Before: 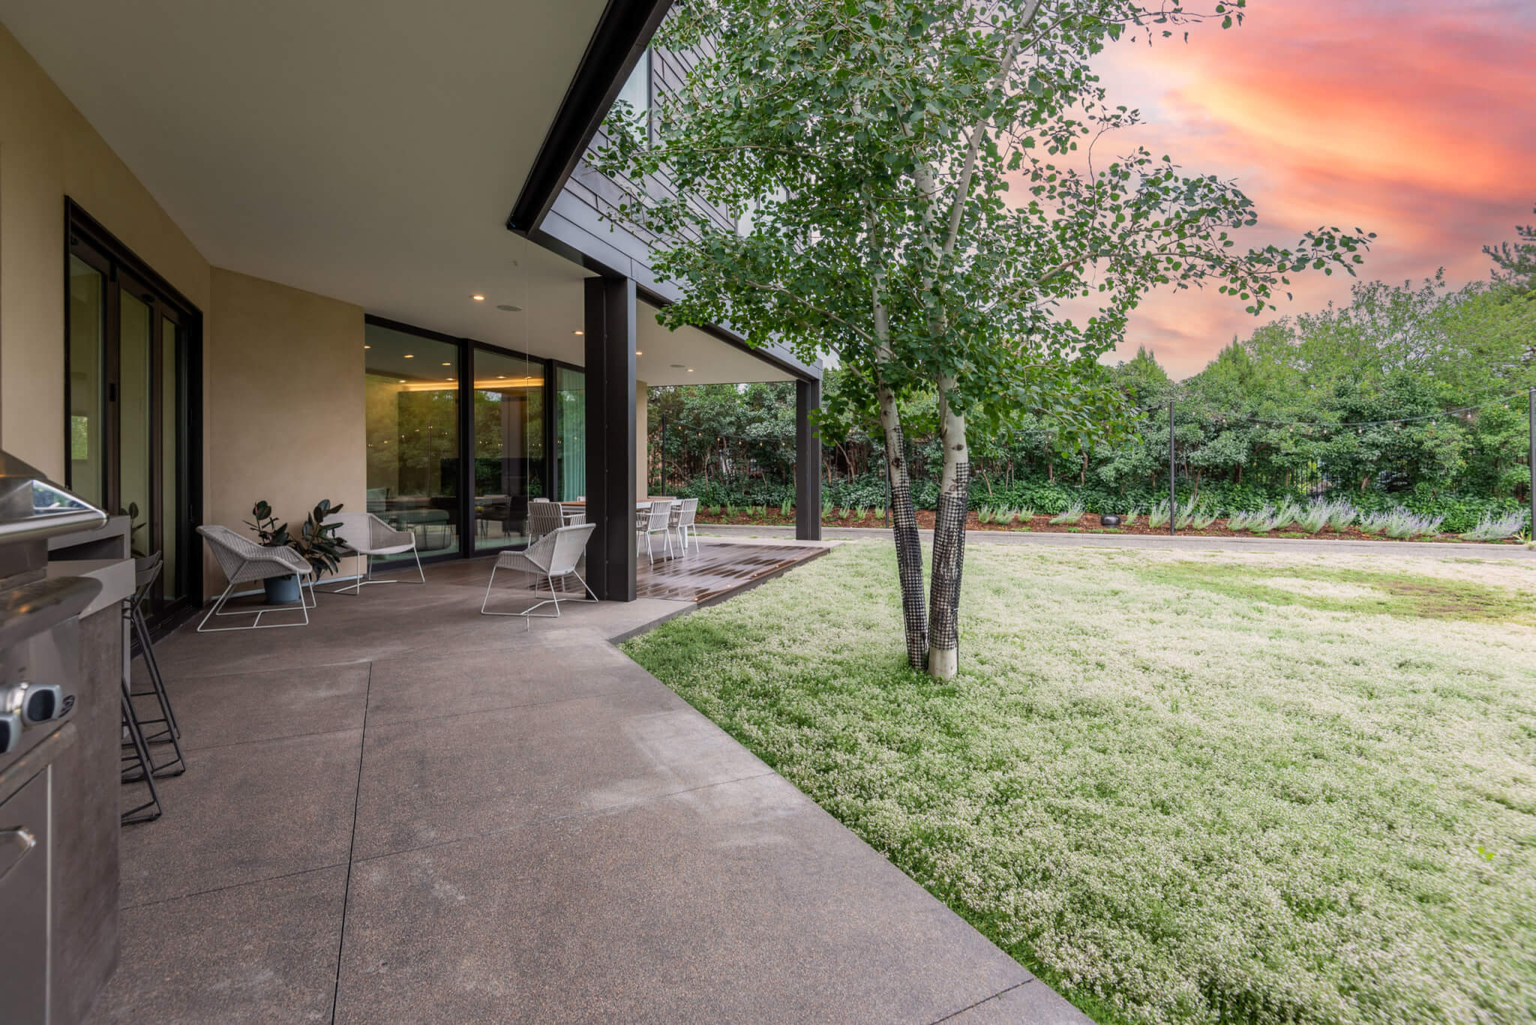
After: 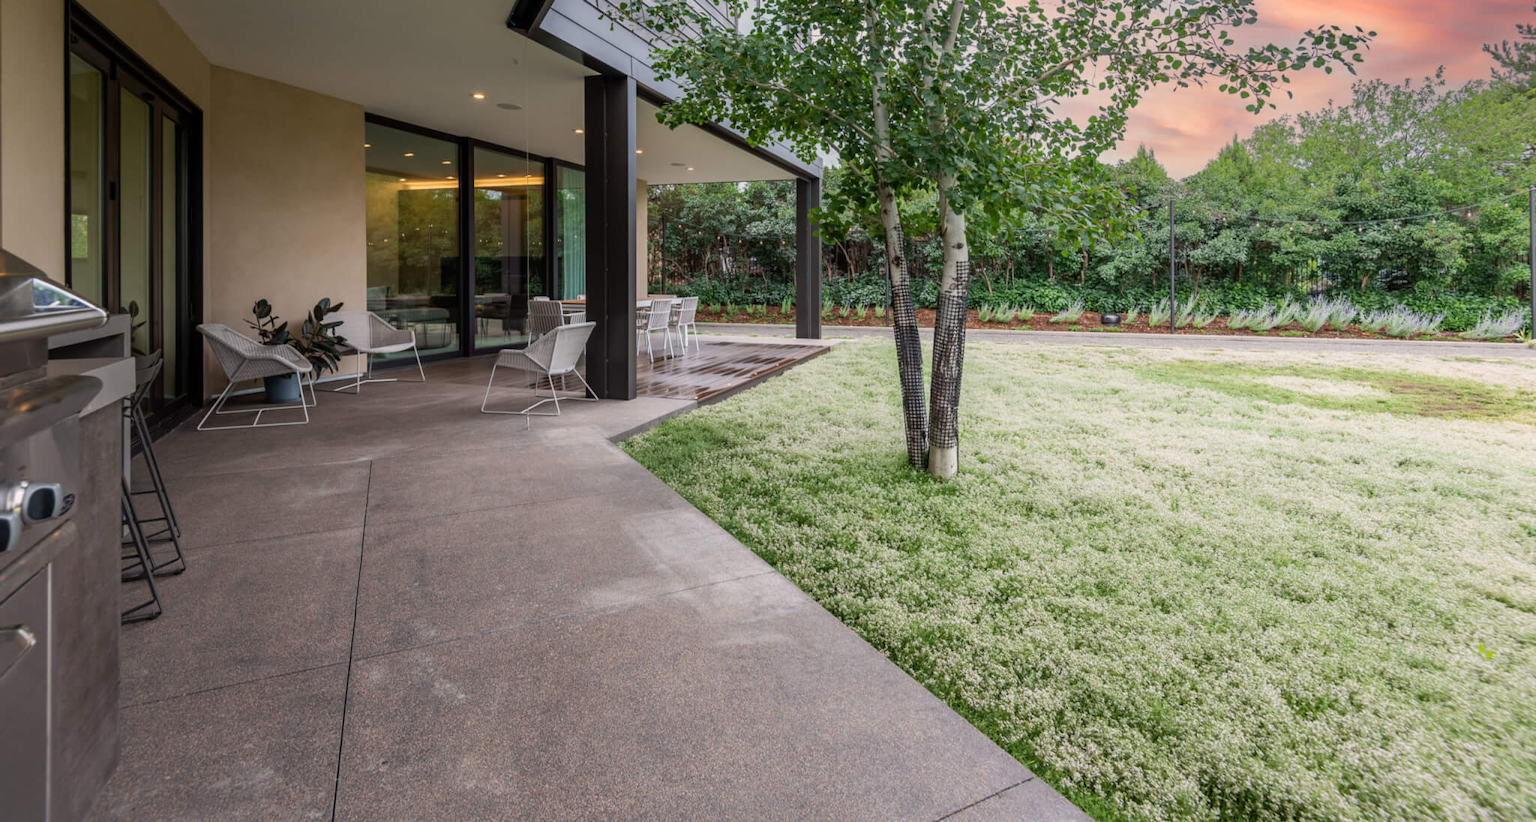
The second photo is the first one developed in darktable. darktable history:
crop and rotate: top 19.725%
